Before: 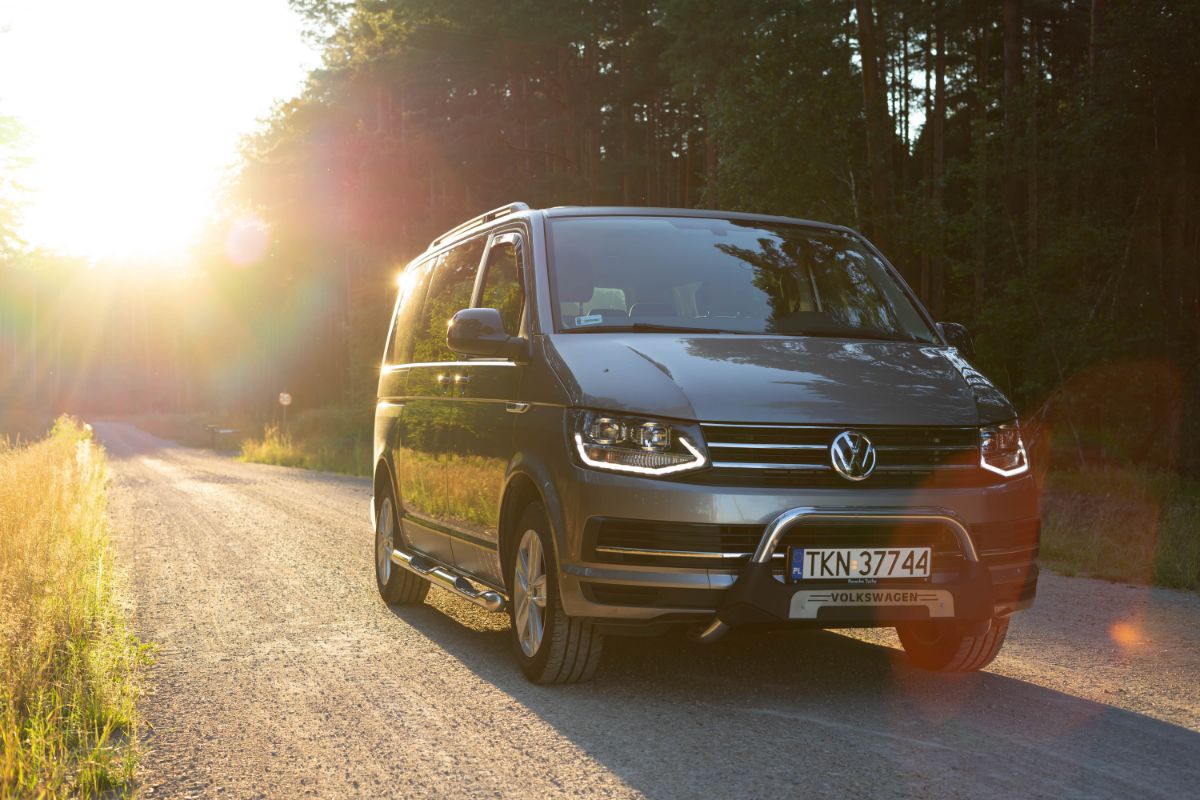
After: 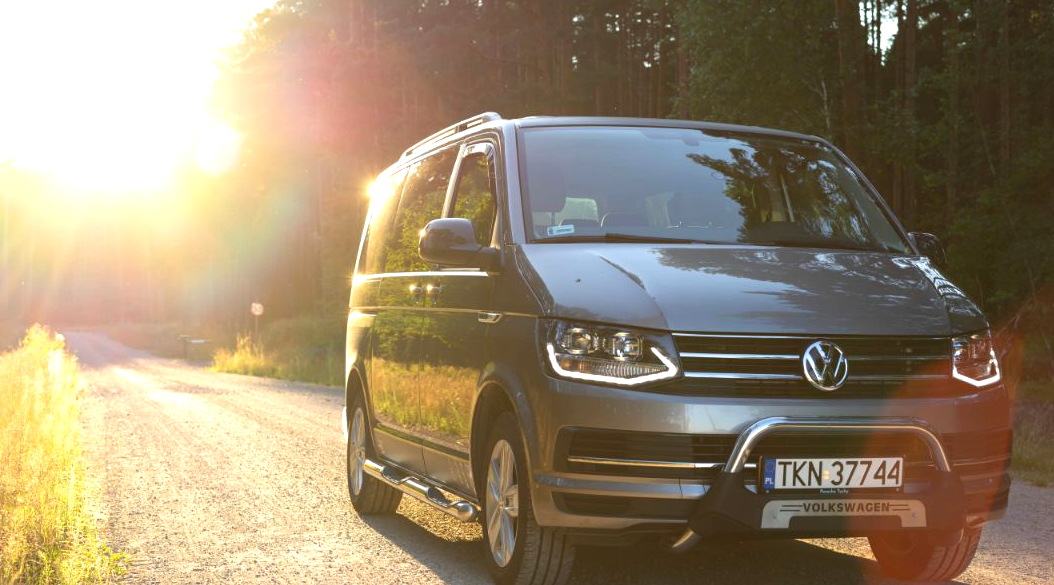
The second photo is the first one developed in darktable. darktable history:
crop and rotate: left 2.41%, top 11.292%, right 9.715%, bottom 15.533%
exposure: black level correction -0.002, exposure 0.534 EV, compensate exposure bias true, compensate highlight preservation false
